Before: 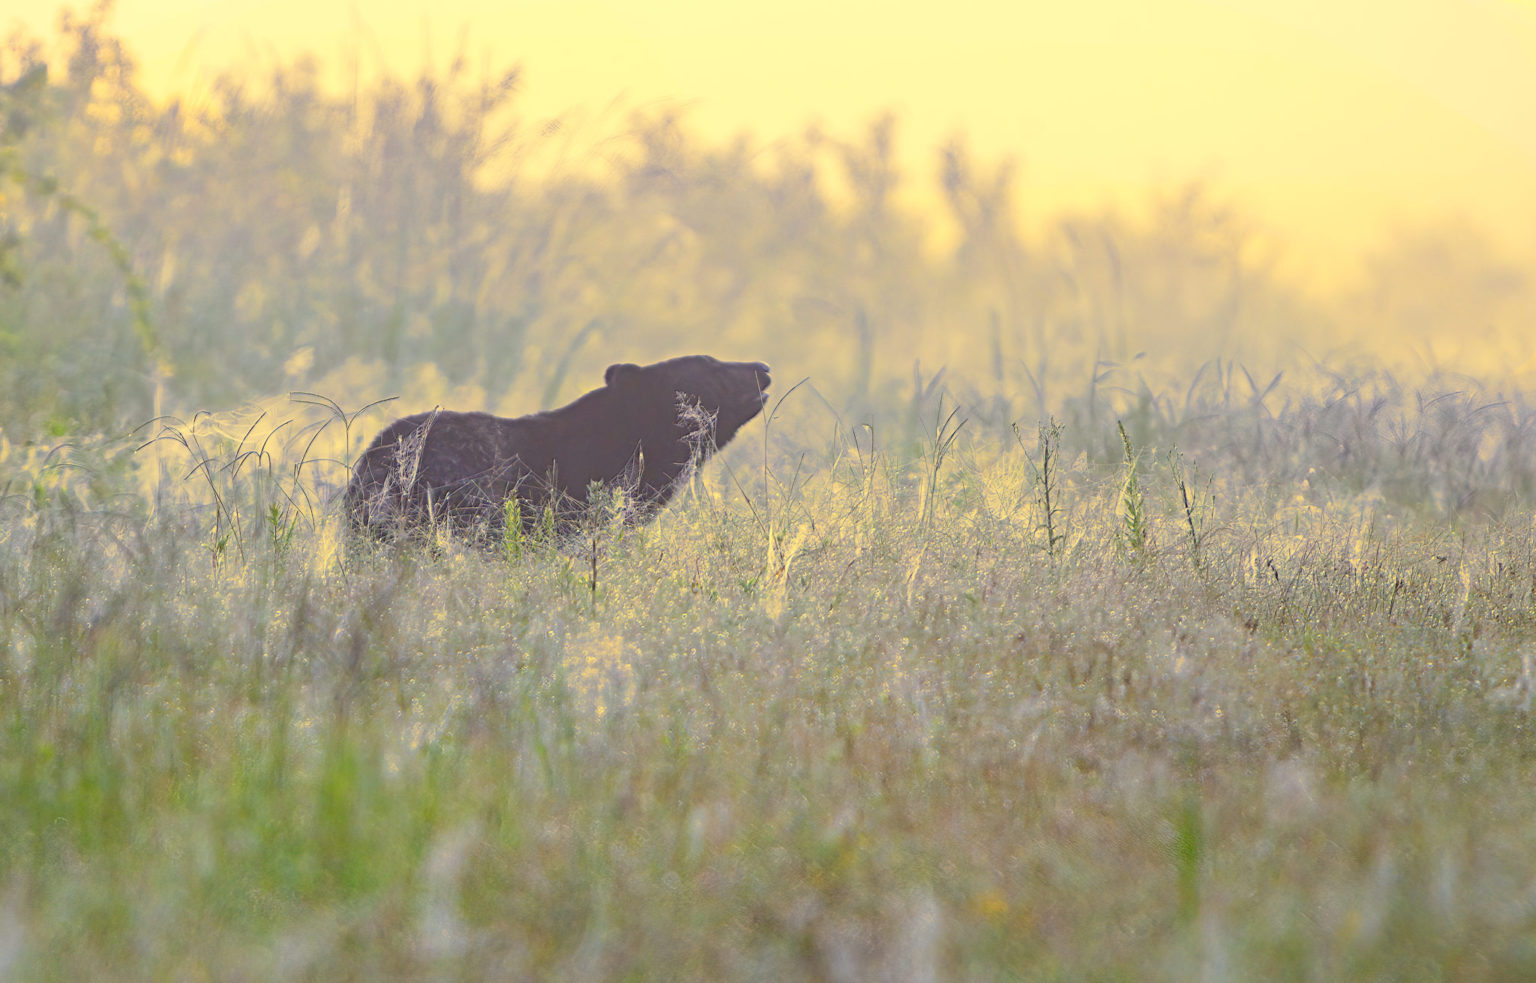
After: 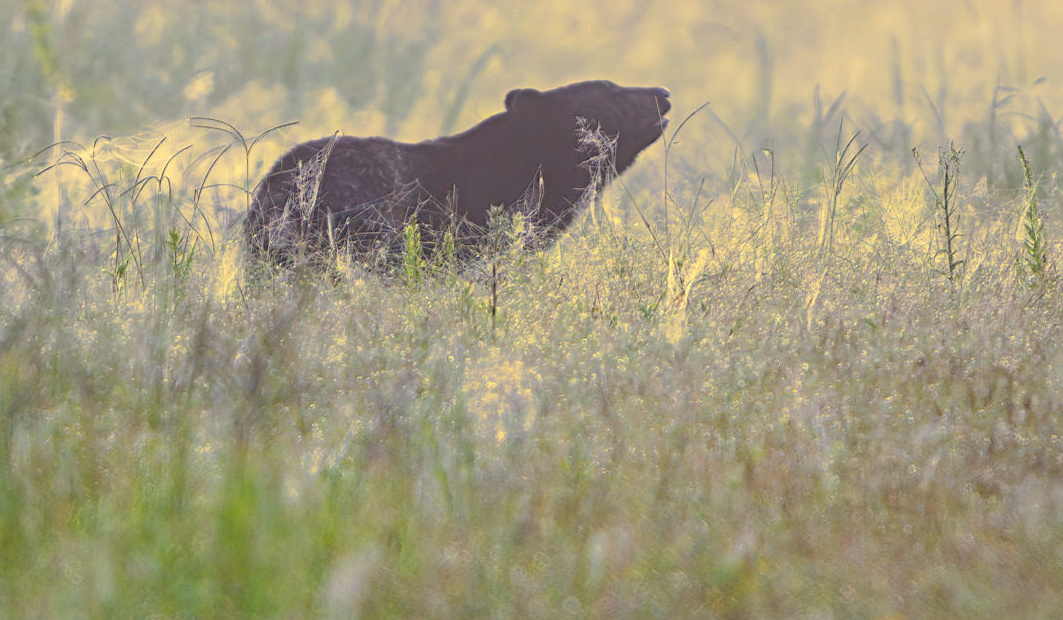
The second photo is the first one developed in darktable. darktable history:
crop: left 6.519%, top 28.042%, right 24.234%, bottom 8.821%
local contrast: highlights 106%, shadows 101%, detail 119%, midtone range 0.2
